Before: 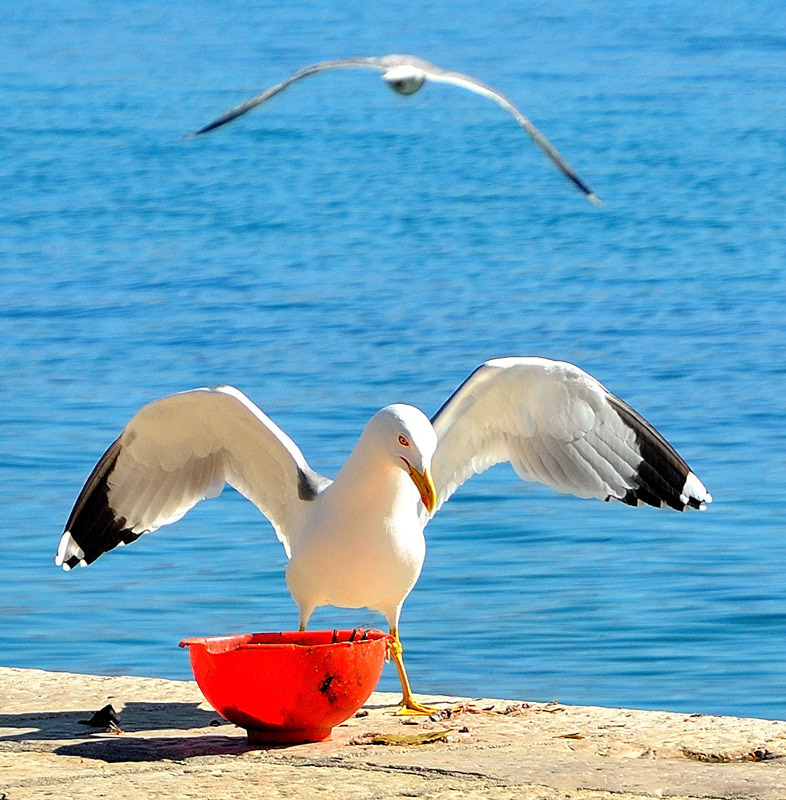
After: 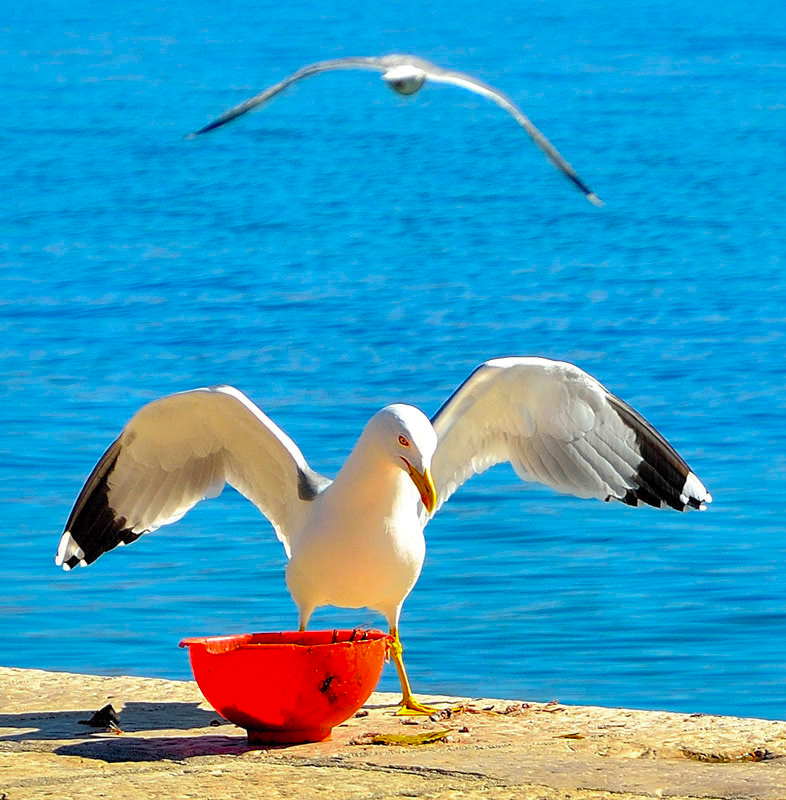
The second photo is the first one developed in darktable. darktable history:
shadows and highlights: on, module defaults
color balance rgb: perceptual saturation grading › global saturation 25%, global vibrance 20%
